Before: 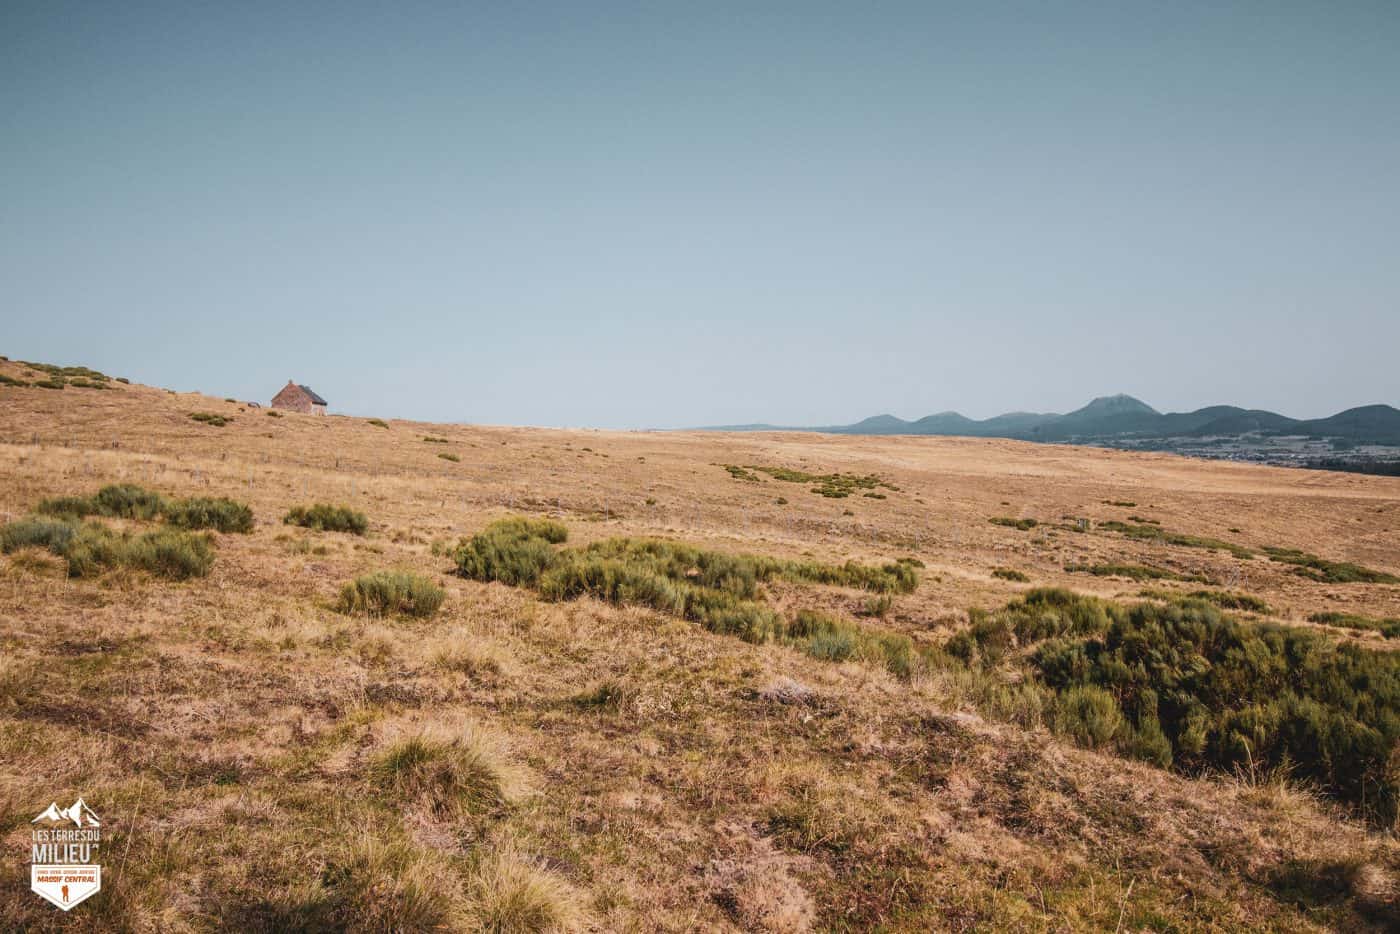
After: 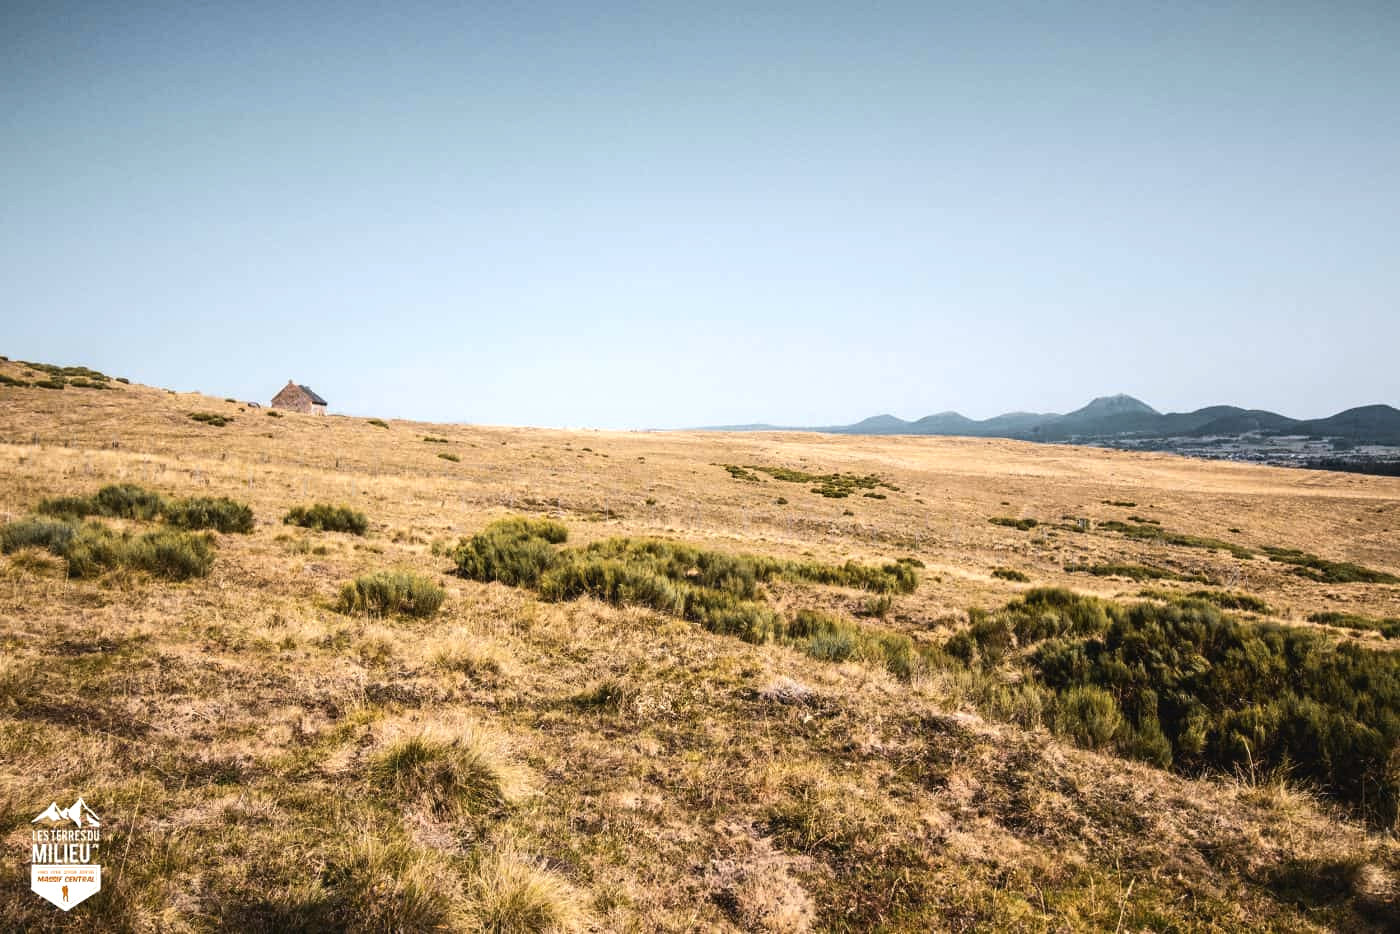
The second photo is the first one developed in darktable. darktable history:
tone equalizer: -8 EV -0.75 EV, -7 EV -0.7 EV, -6 EV -0.6 EV, -5 EV -0.4 EV, -3 EV 0.4 EV, -2 EV 0.6 EV, -1 EV 0.7 EV, +0 EV 0.75 EV, edges refinement/feathering 500, mask exposure compensation -1.57 EV, preserve details no
color contrast: green-magenta contrast 0.8, blue-yellow contrast 1.1, unbound 0
